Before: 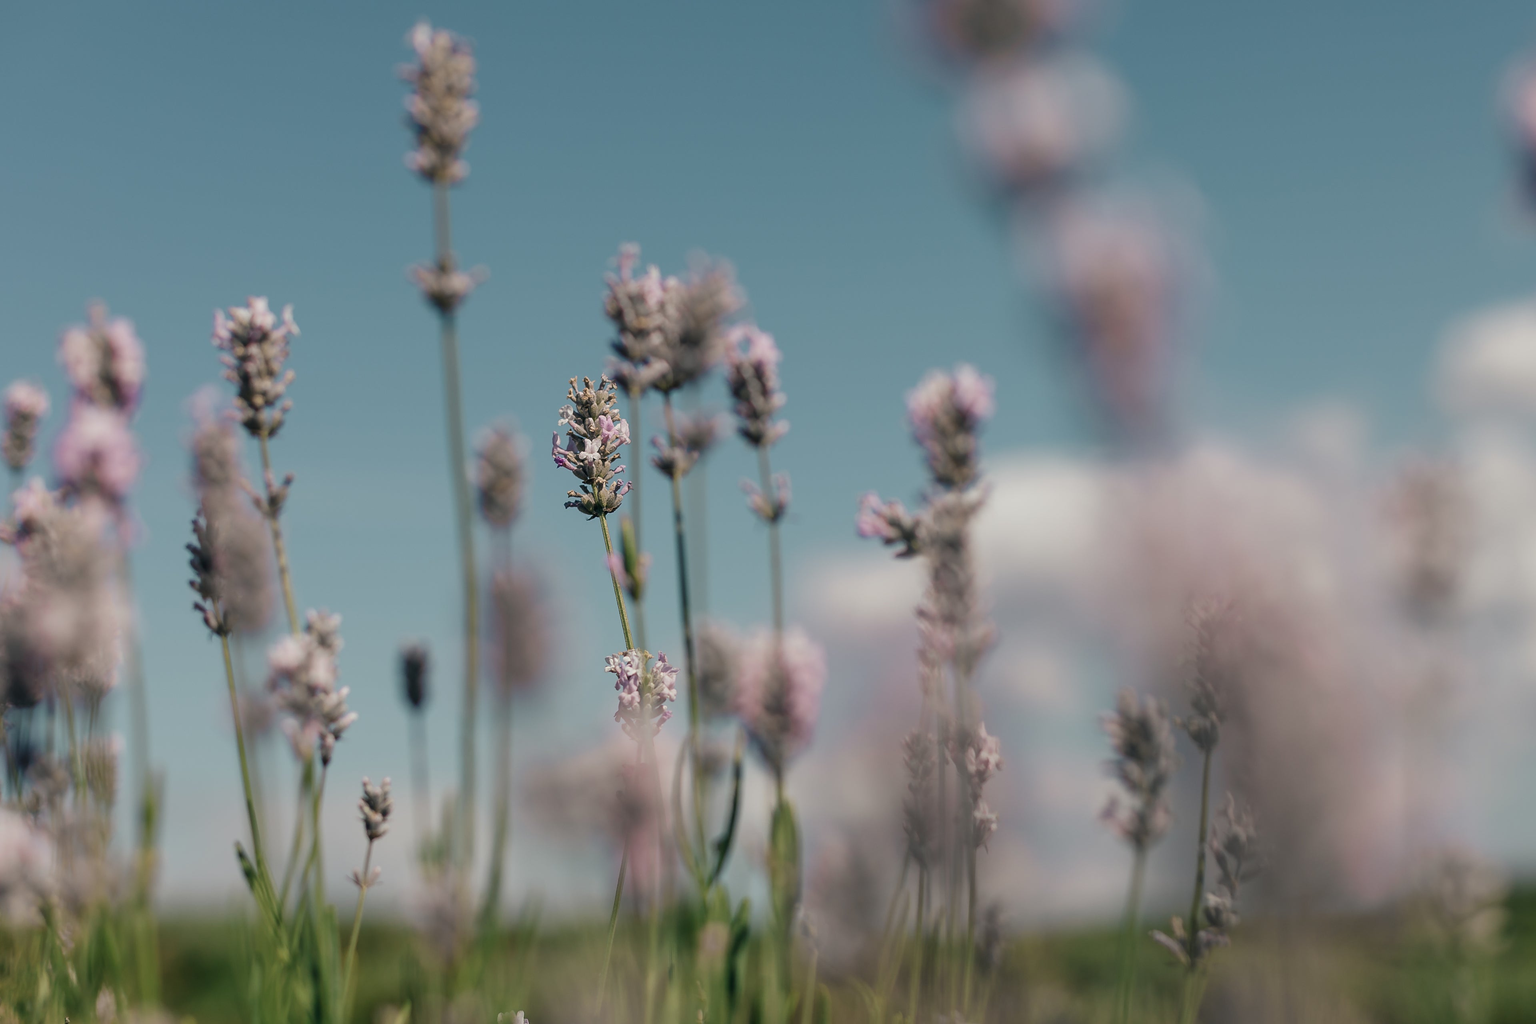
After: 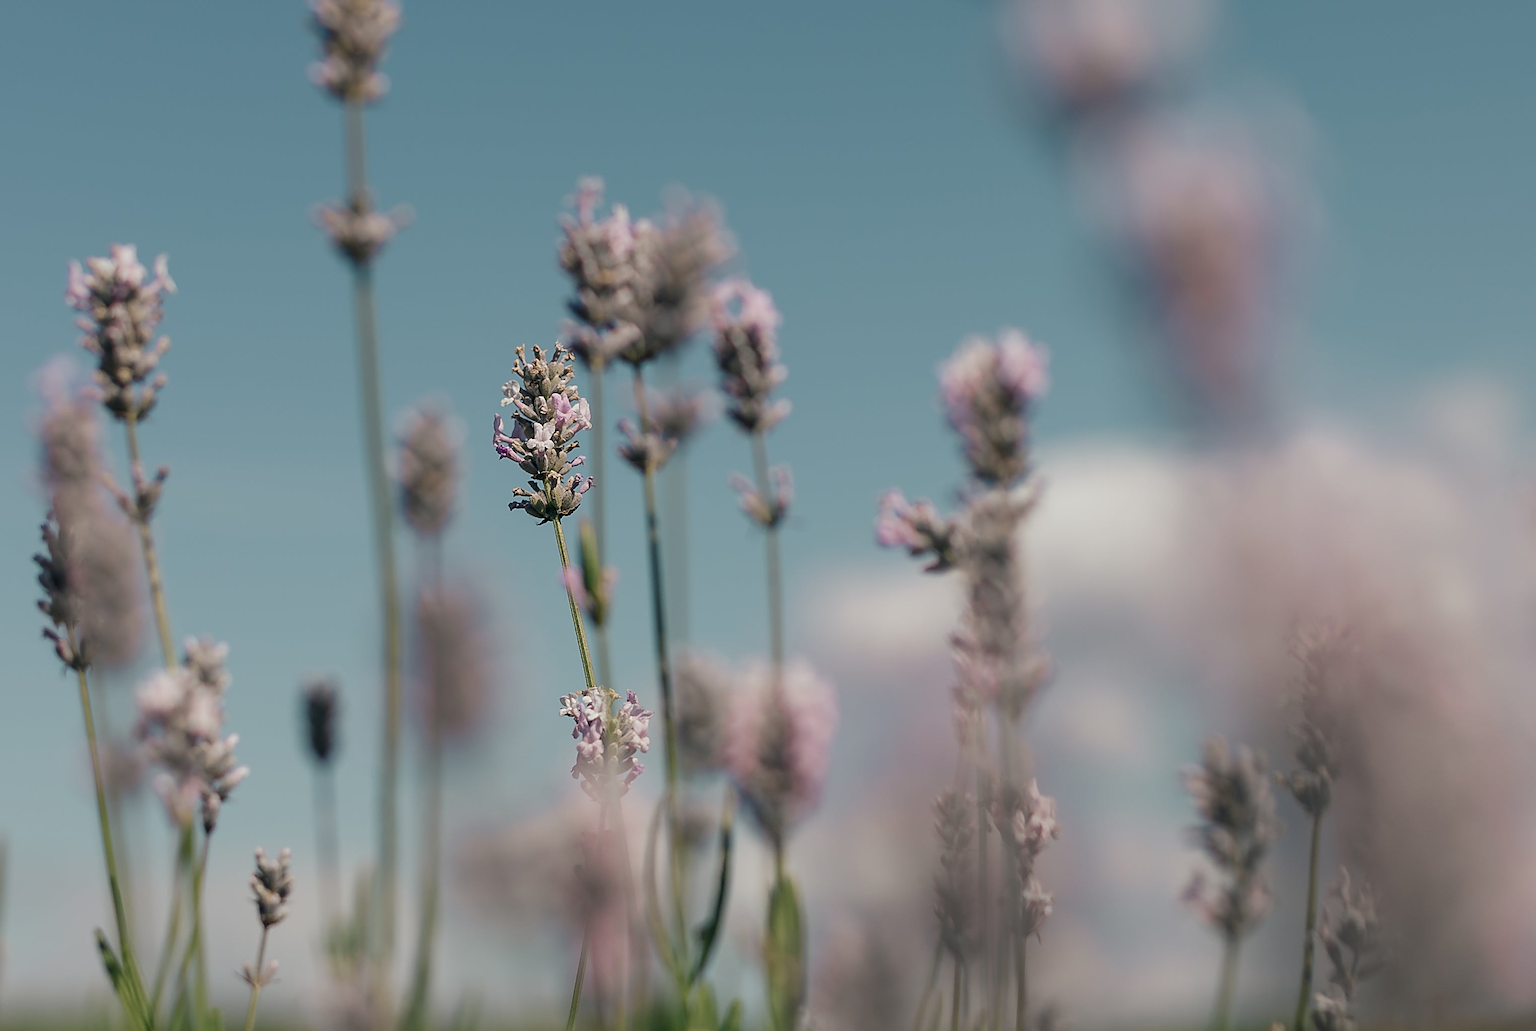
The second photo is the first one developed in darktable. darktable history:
sharpen: on, module defaults
crop and rotate: left 10.41%, top 10.03%, right 9.965%, bottom 9.8%
shadows and highlights: radius 334.21, shadows 63.85, highlights 4.51, compress 87.79%, soften with gaussian
